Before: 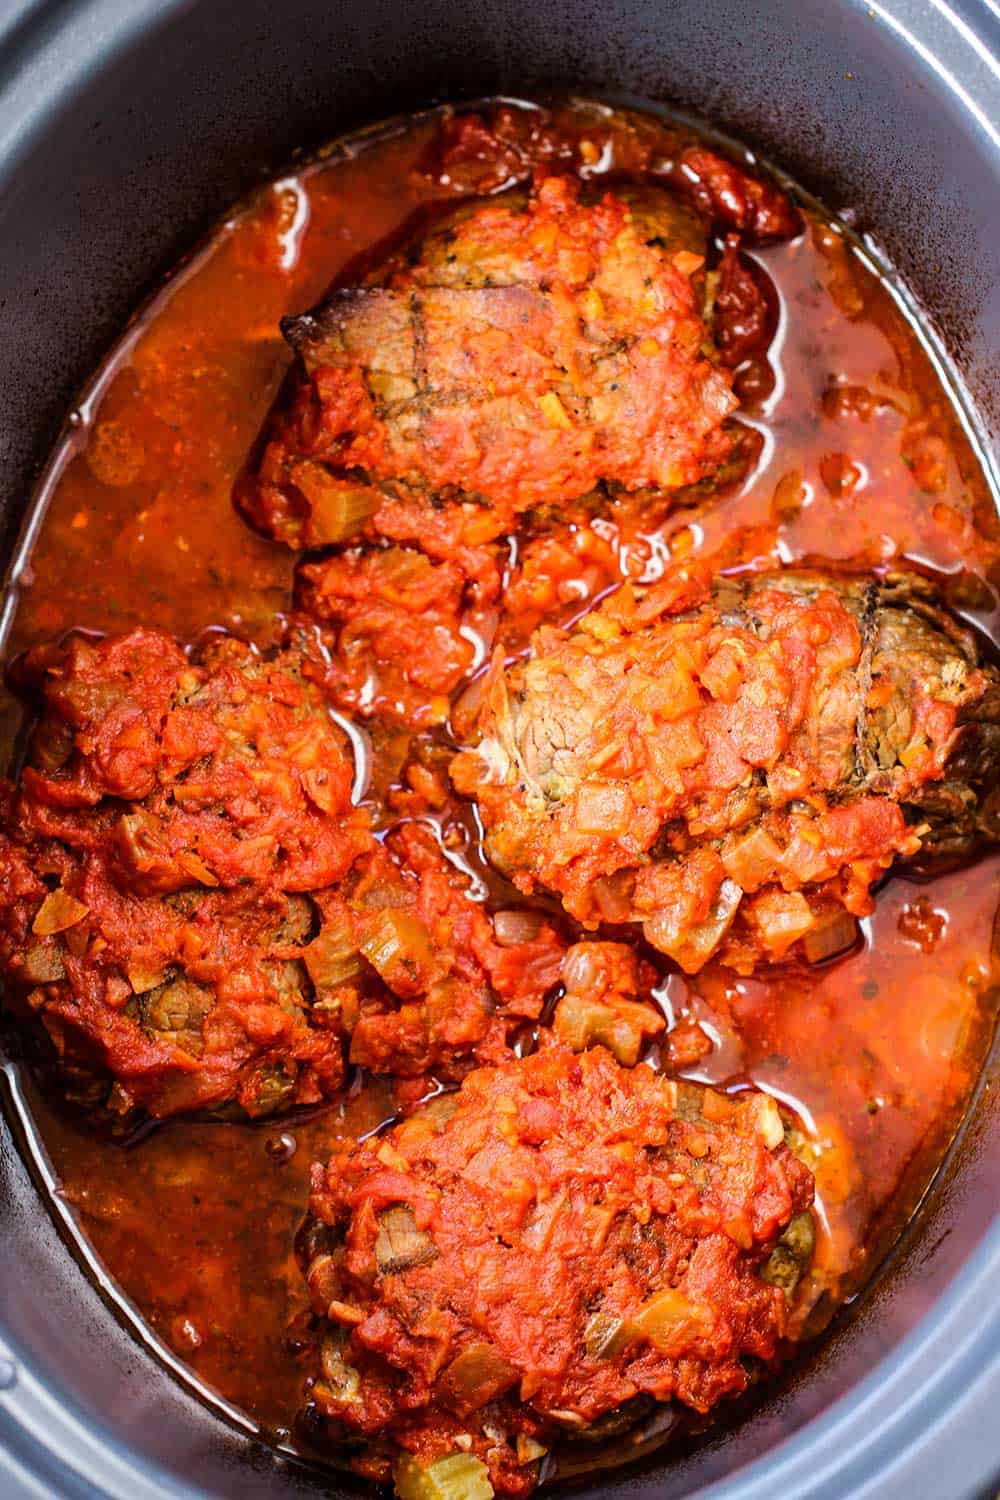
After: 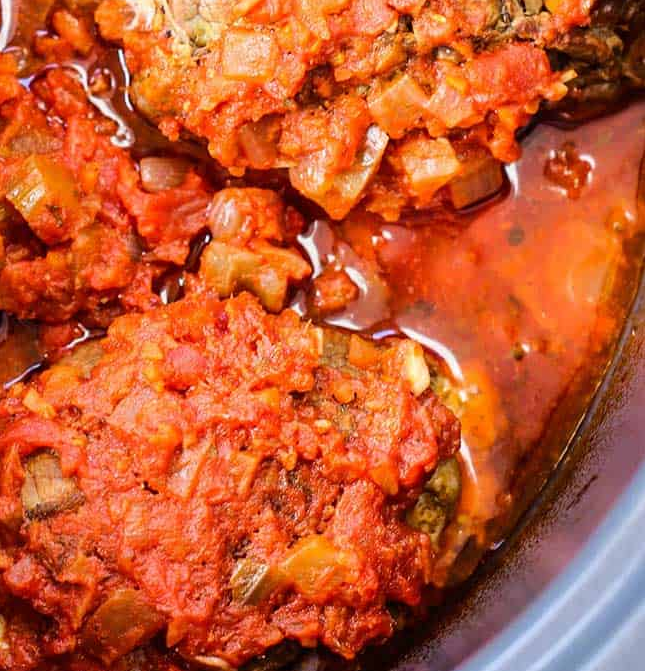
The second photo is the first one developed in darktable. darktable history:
crop and rotate: left 35.473%, top 50.277%, bottom 4.985%
